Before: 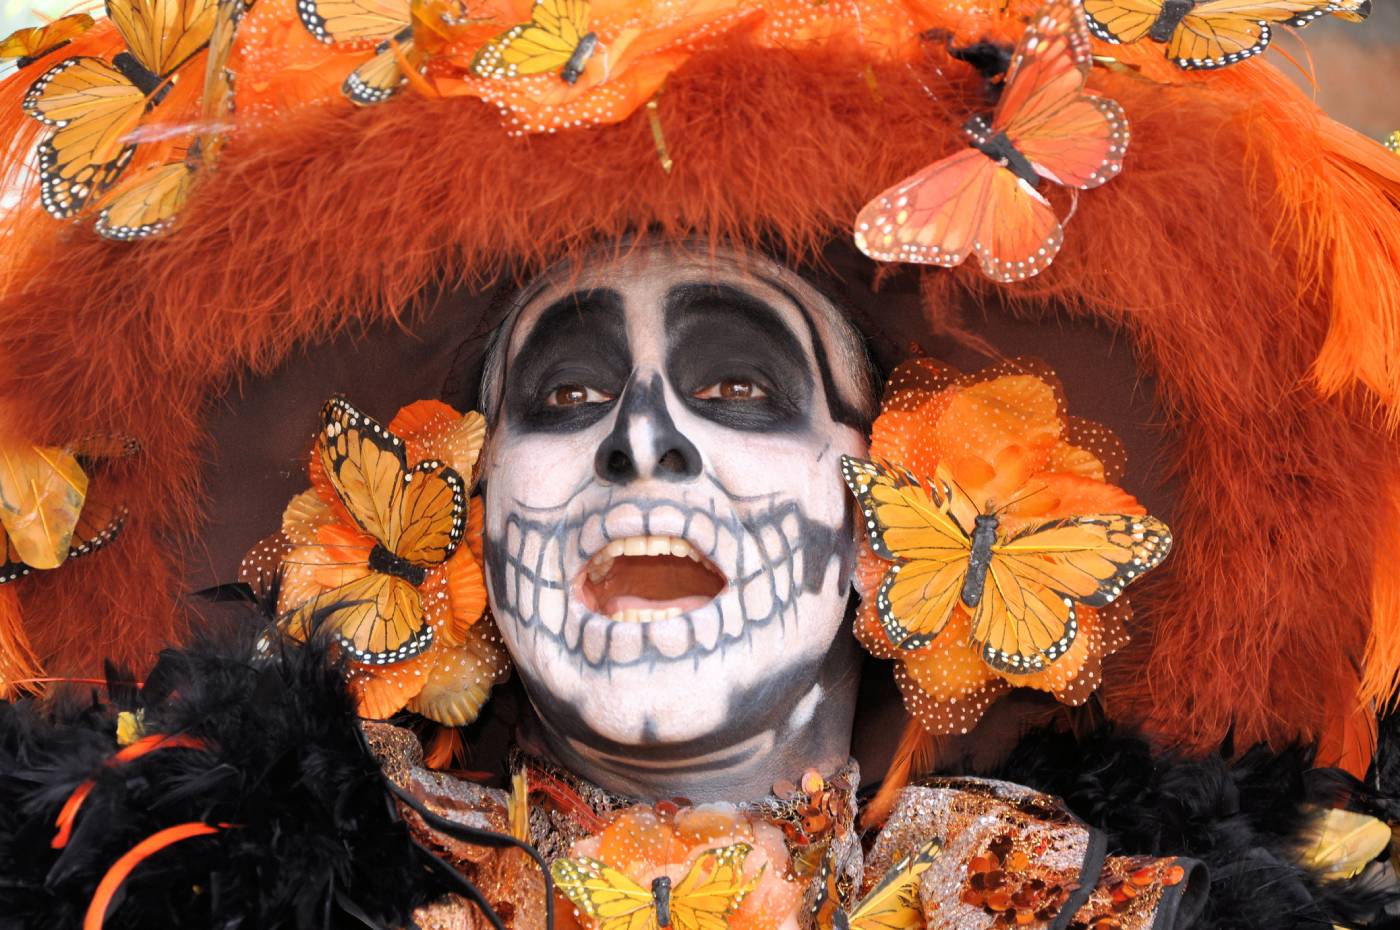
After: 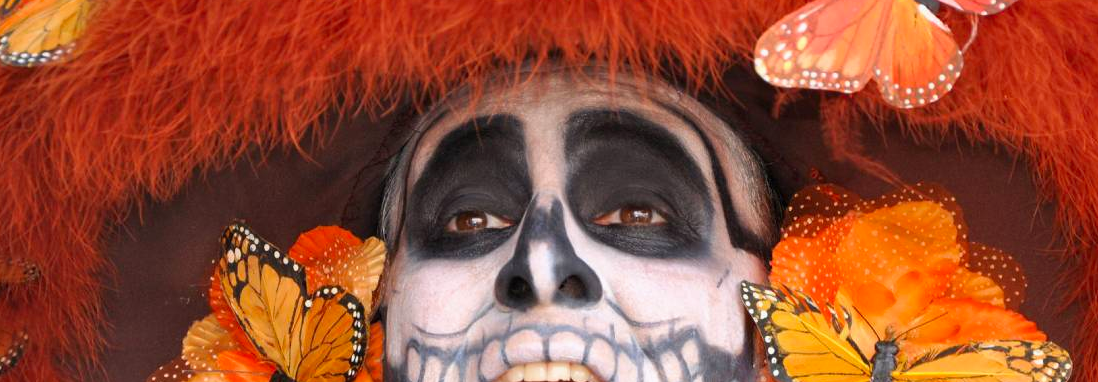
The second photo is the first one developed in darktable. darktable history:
contrast brightness saturation: contrast 0.041, saturation 0.164
crop: left 7.175%, top 18.711%, right 14.343%, bottom 40.114%
exposure: exposure -0.052 EV, compensate highlight preservation false
